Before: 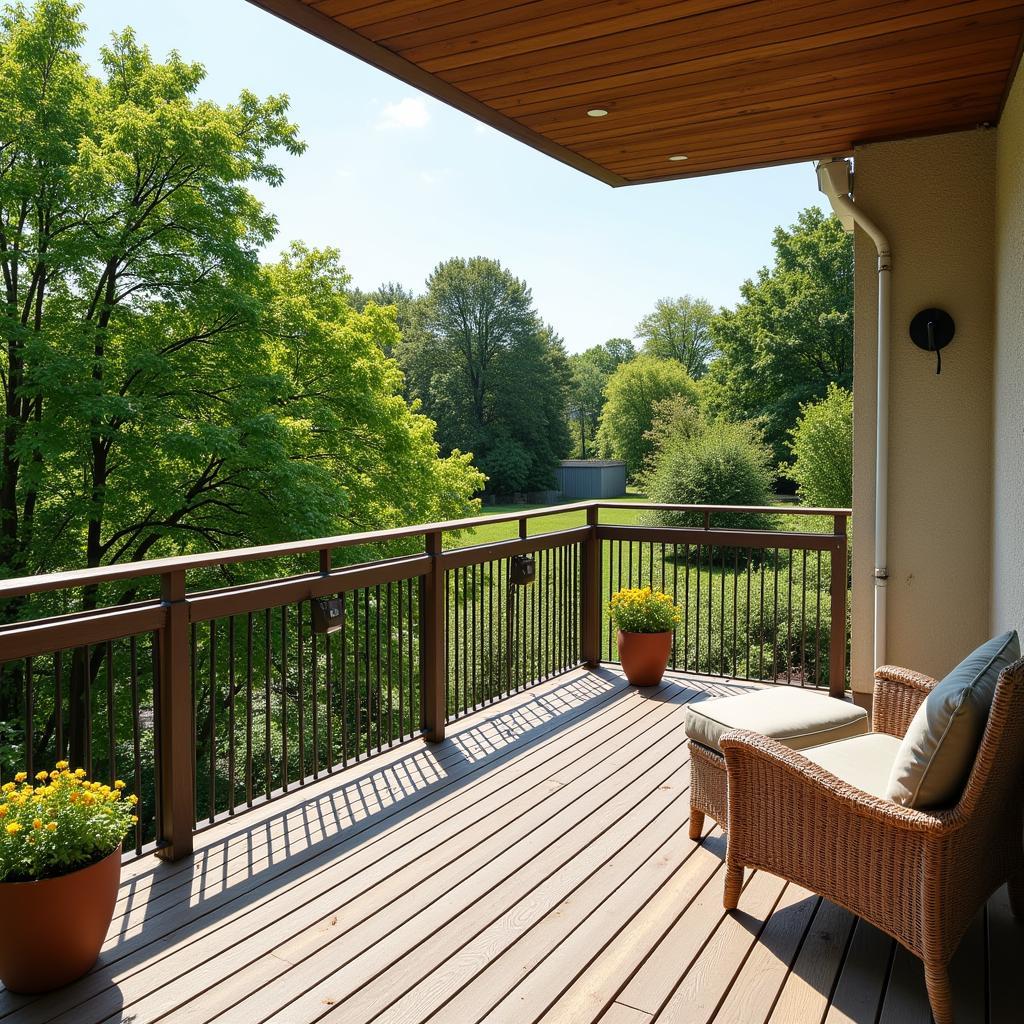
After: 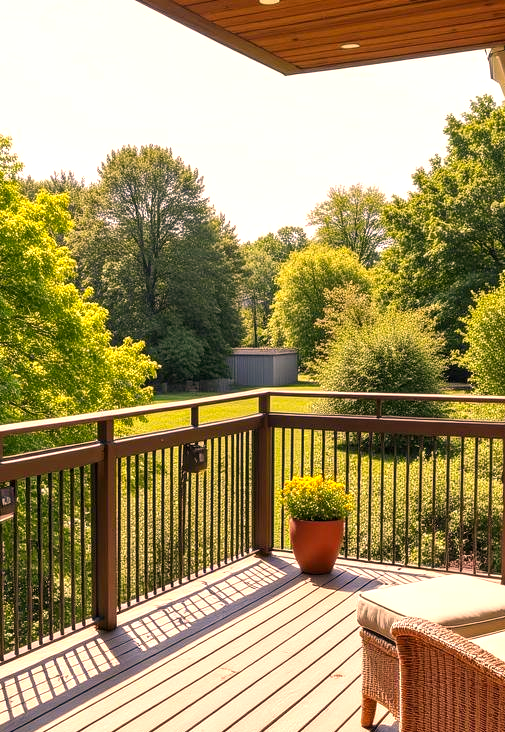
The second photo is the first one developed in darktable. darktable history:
levels: mode automatic, levels [0.044, 0.416, 0.908]
local contrast: detail 130%
exposure: black level correction 0, exposure 0.498 EV, compensate highlight preservation false
crop: left 32.062%, top 10.955%, right 18.579%, bottom 17.517%
color correction: highlights a* 22.32, highlights b* 21.71
